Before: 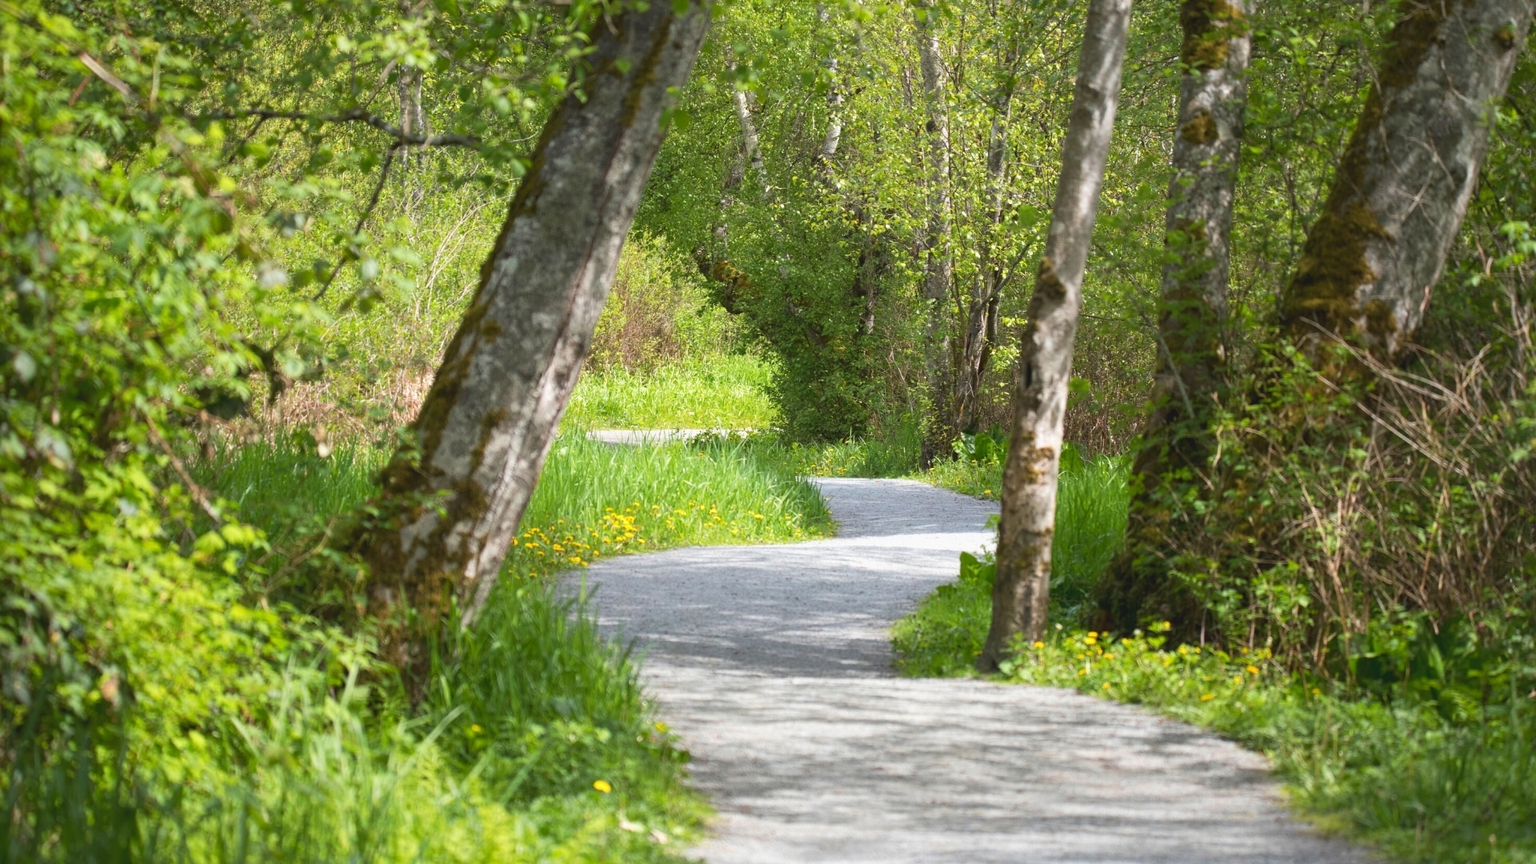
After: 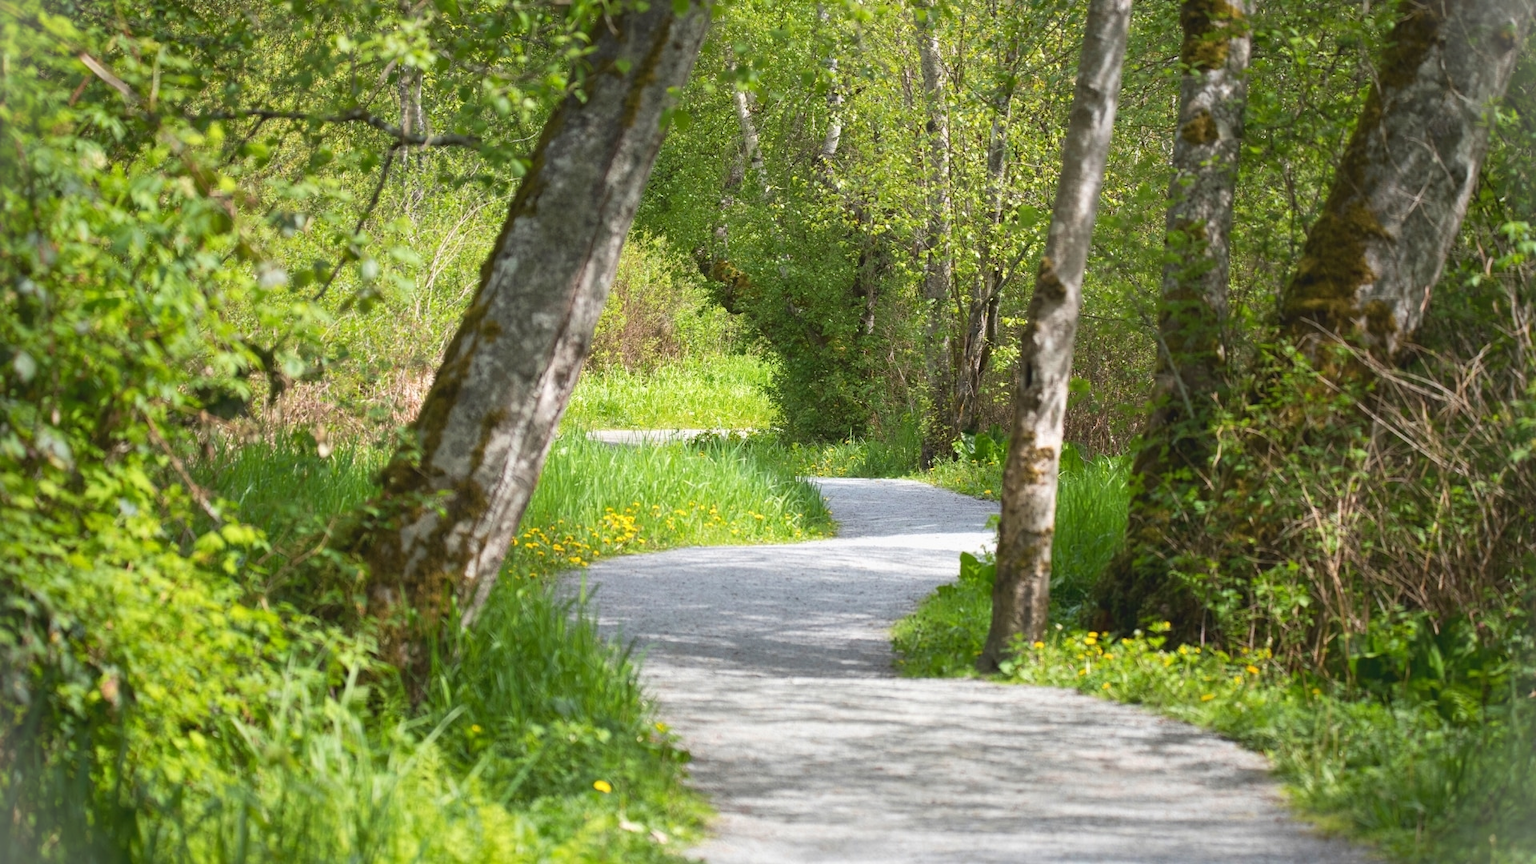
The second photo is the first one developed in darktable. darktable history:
tone equalizer: on, module defaults
vignetting: fall-off start 100%, brightness 0.3, saturation 0
